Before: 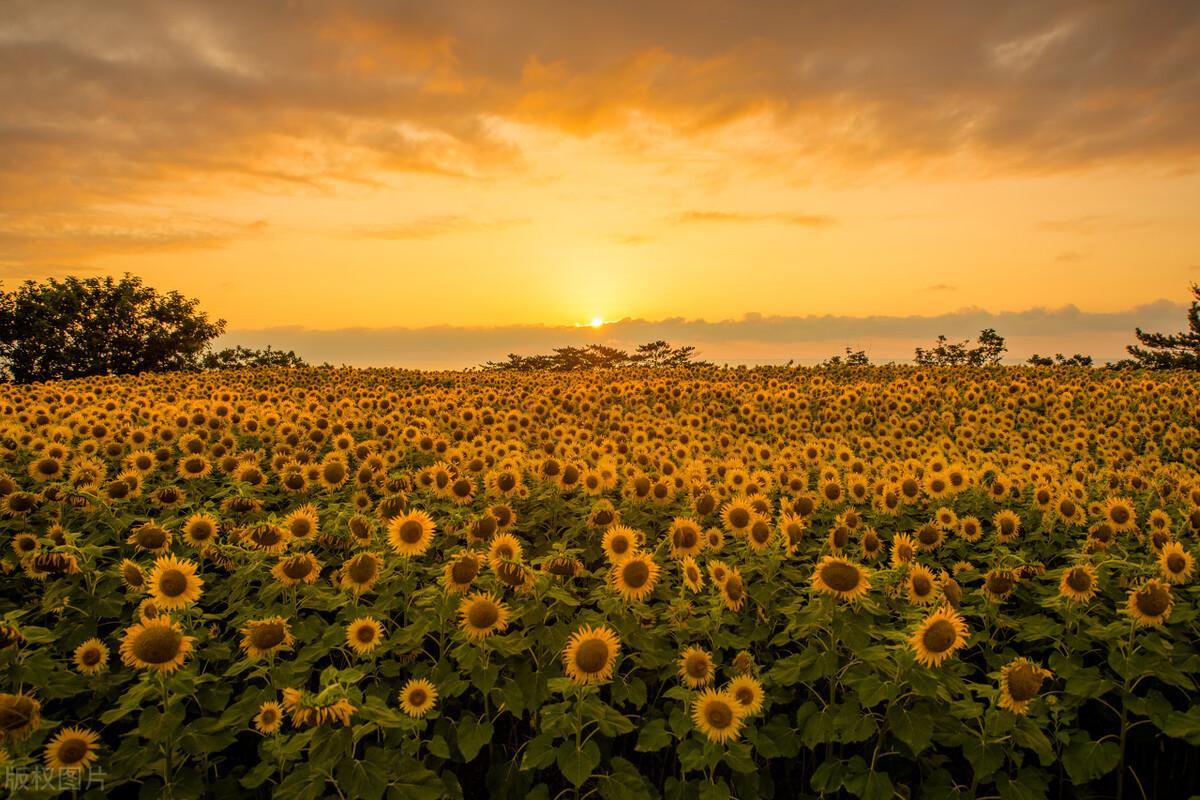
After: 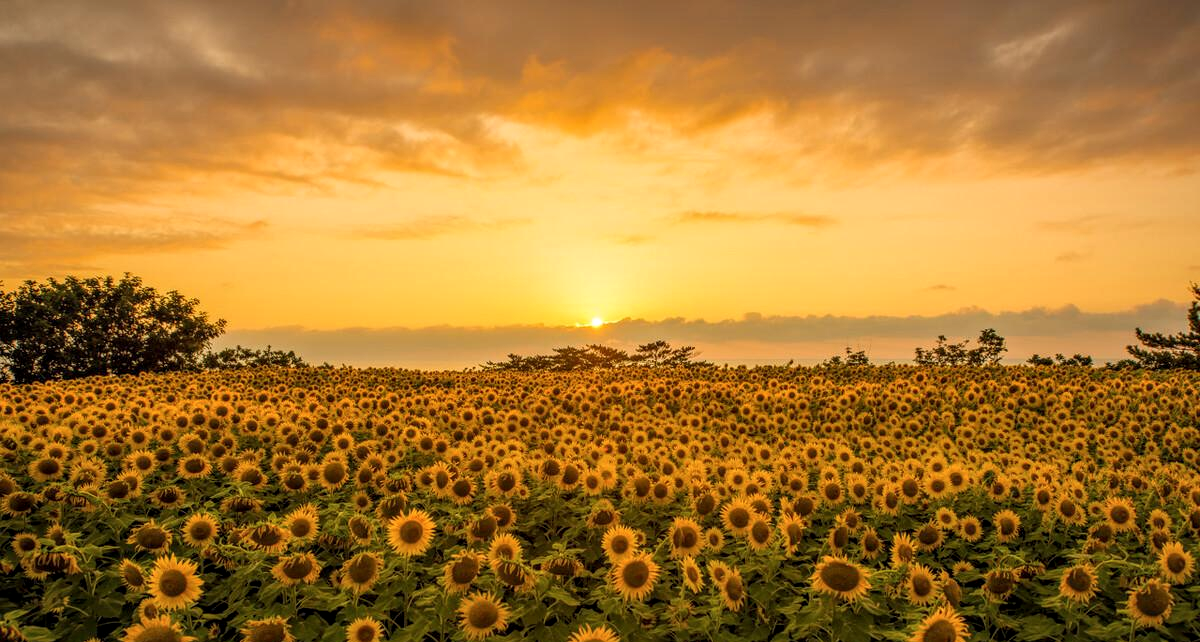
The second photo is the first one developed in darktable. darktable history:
crop: bottom 19.644%
local contrast: on, module defaults
